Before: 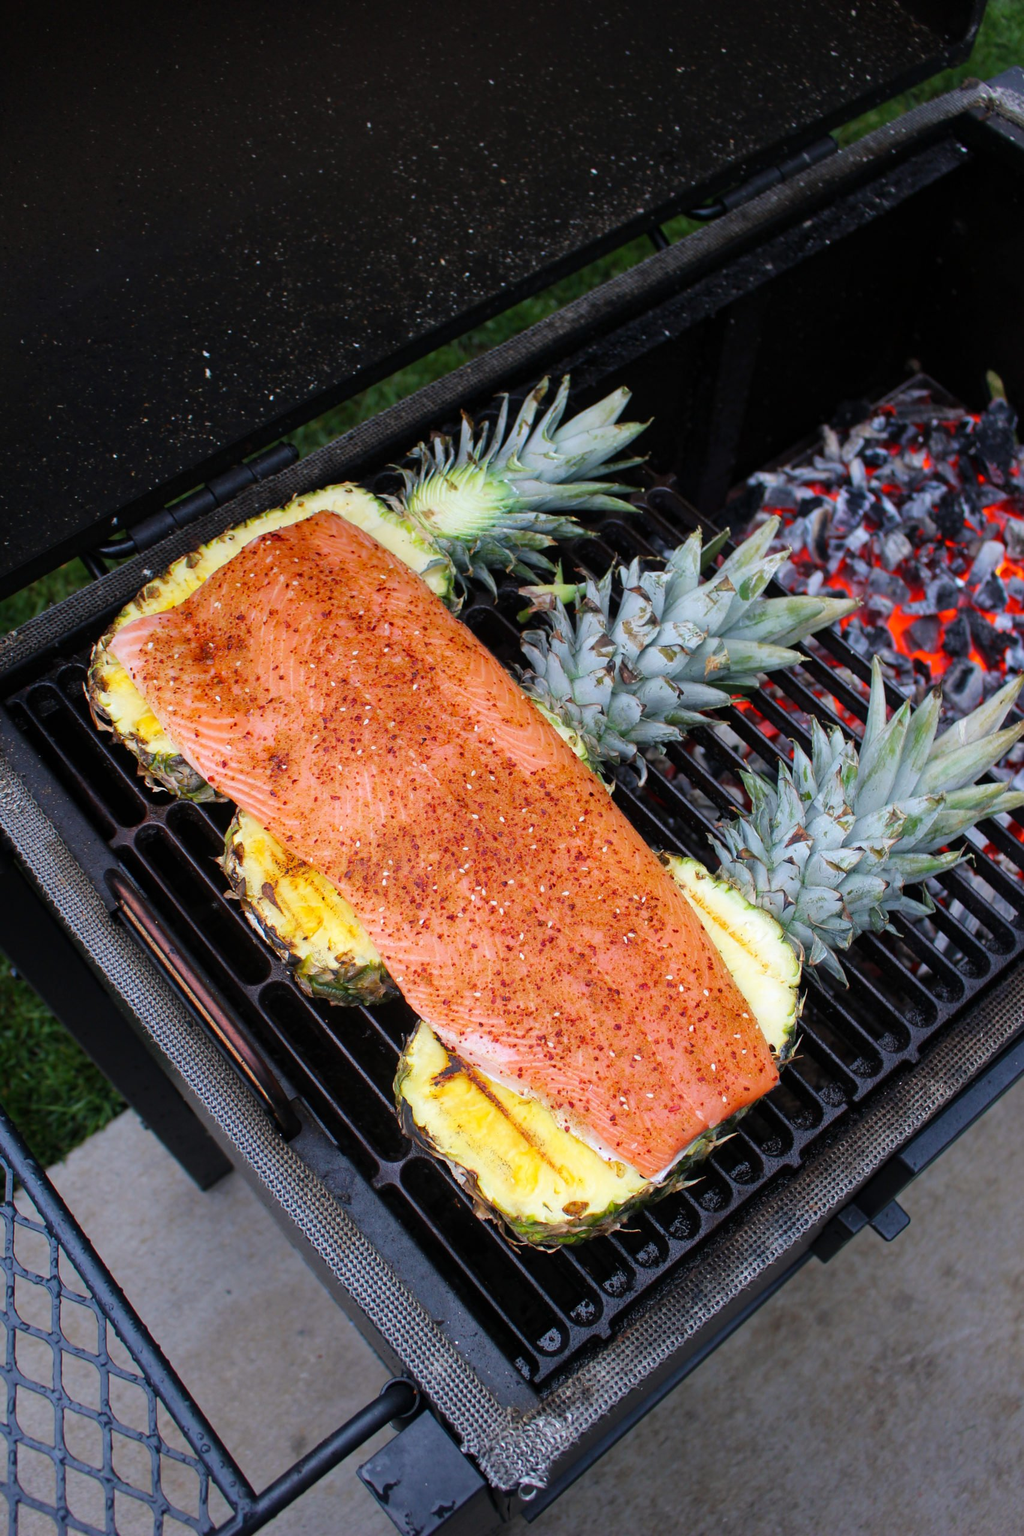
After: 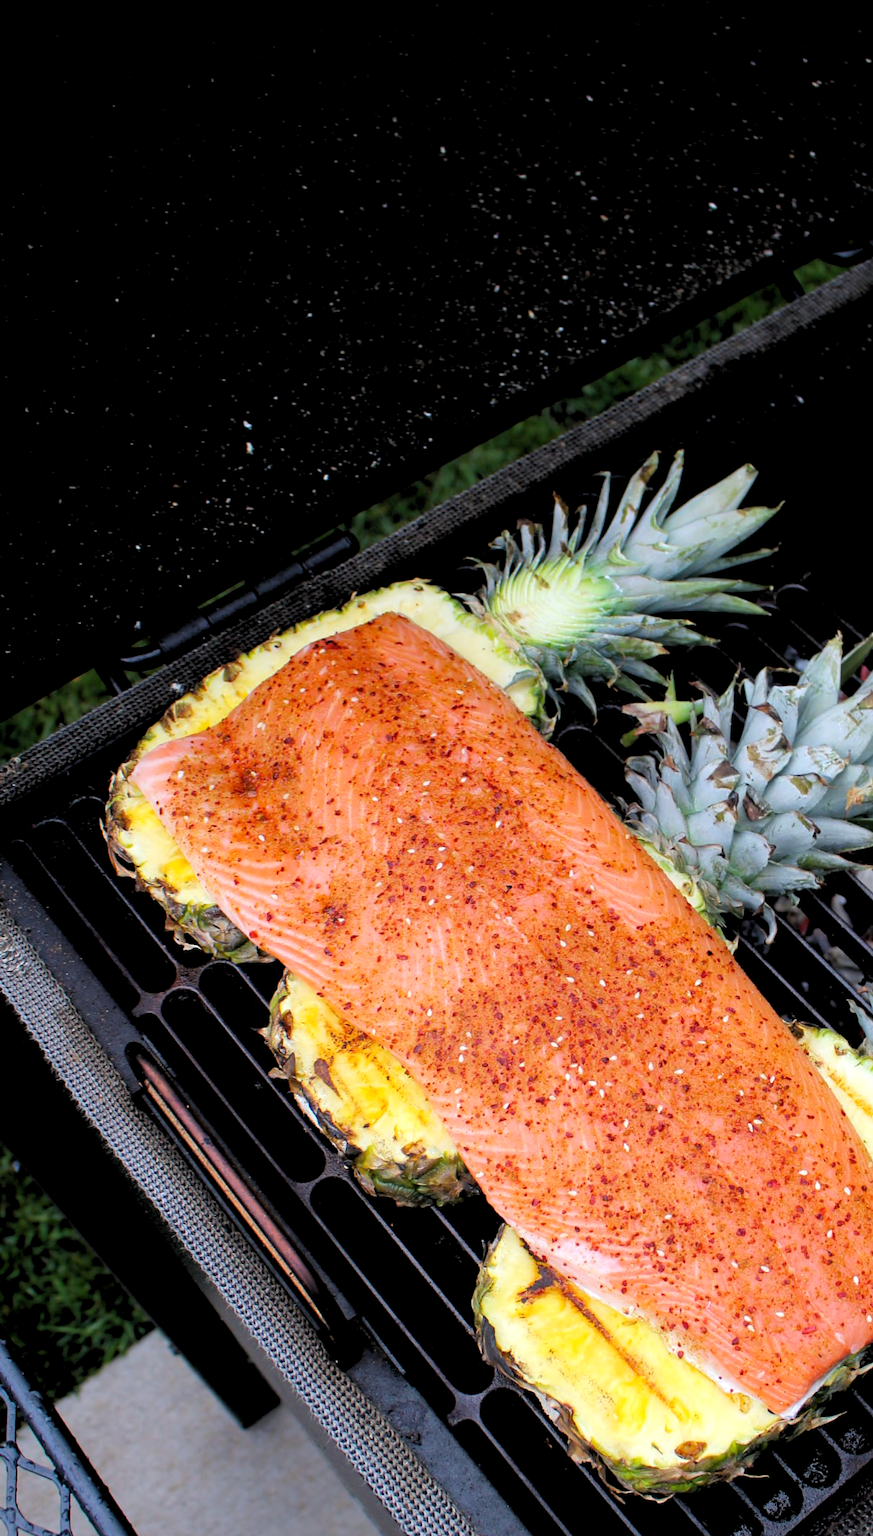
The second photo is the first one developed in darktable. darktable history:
crop: right 28.885%, bottom 16.626%
rgb levels: levels [[0.013, 0.434, 0.89], [0, 0.5, 1], [0, 0.5, 1]]
